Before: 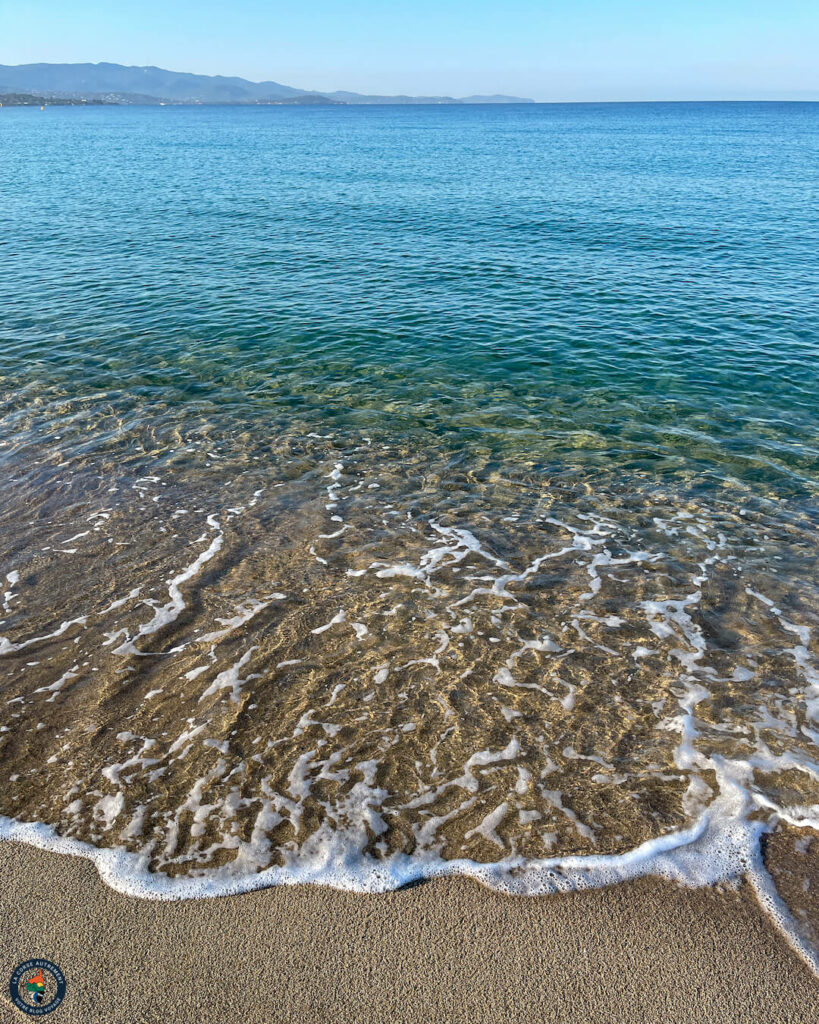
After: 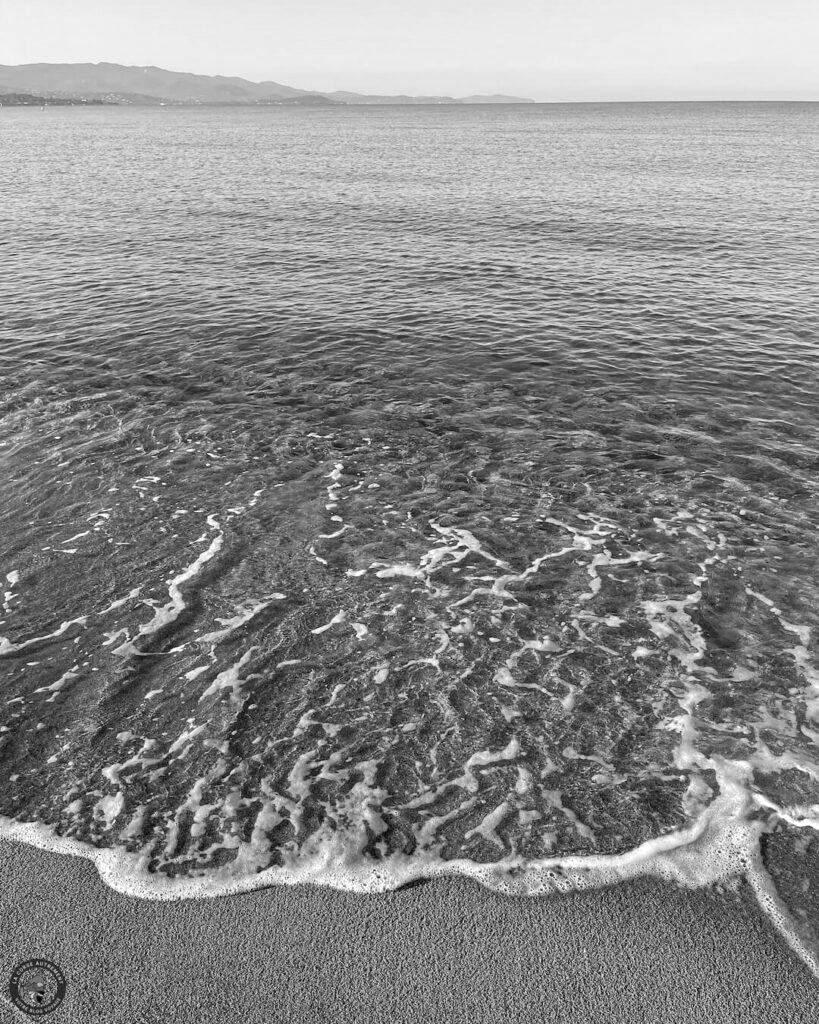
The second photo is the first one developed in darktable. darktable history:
color calibration: output gray [0.21, 0.42, 0.37, 0], illuminant custom, x 0.367, y 0.392, temperature 4434.71 K
